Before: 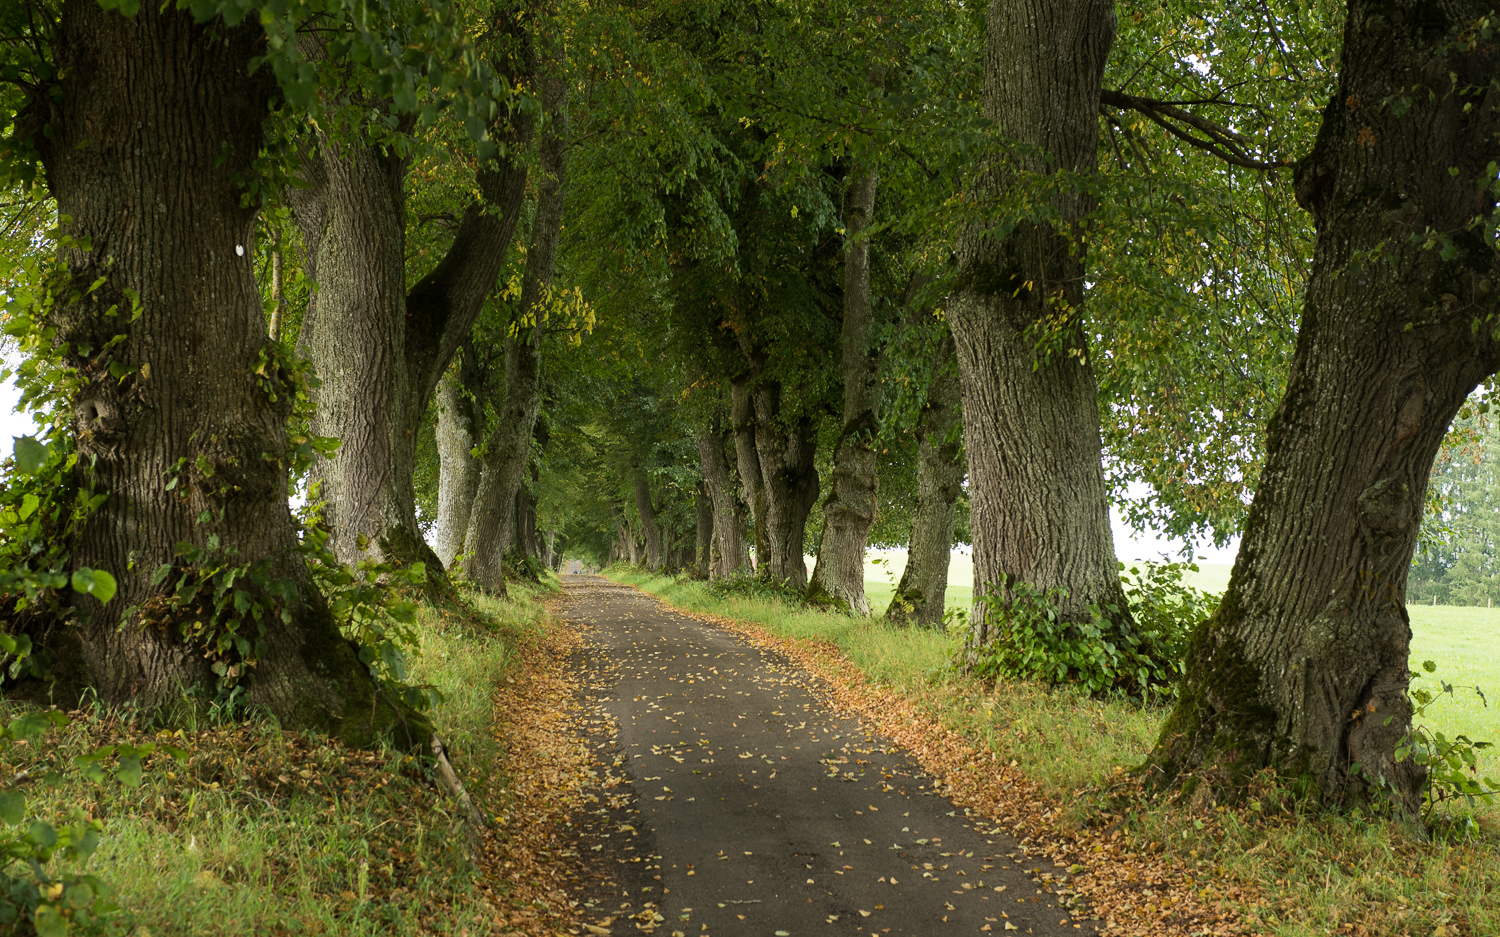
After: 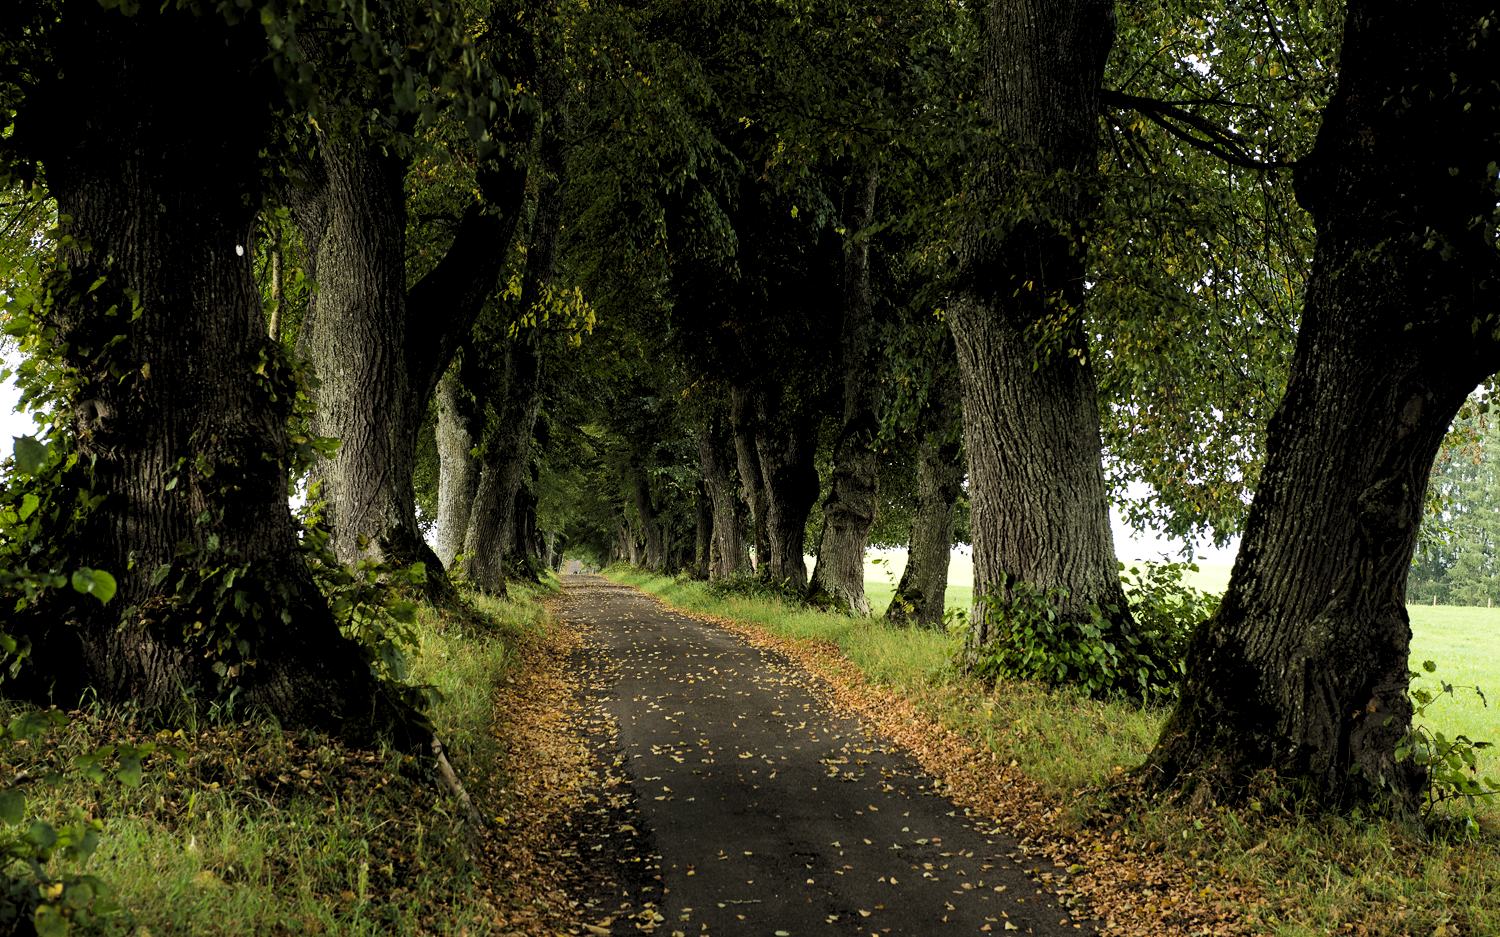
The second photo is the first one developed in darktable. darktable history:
shadows and highlights: radius 121.13, shadows 21.4, white point adjustment -9.72, highlights -14.39, soften with gaussian
levels: levels [0.182, 0.542, 0.902]
